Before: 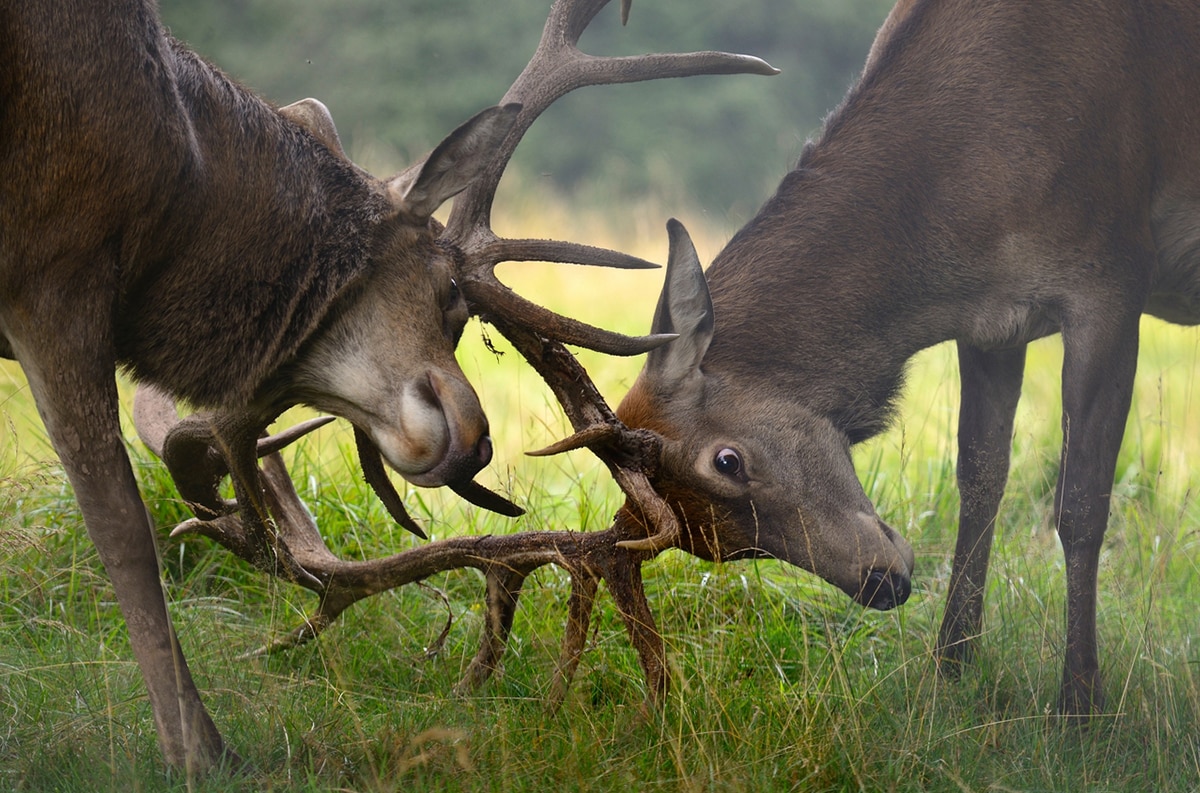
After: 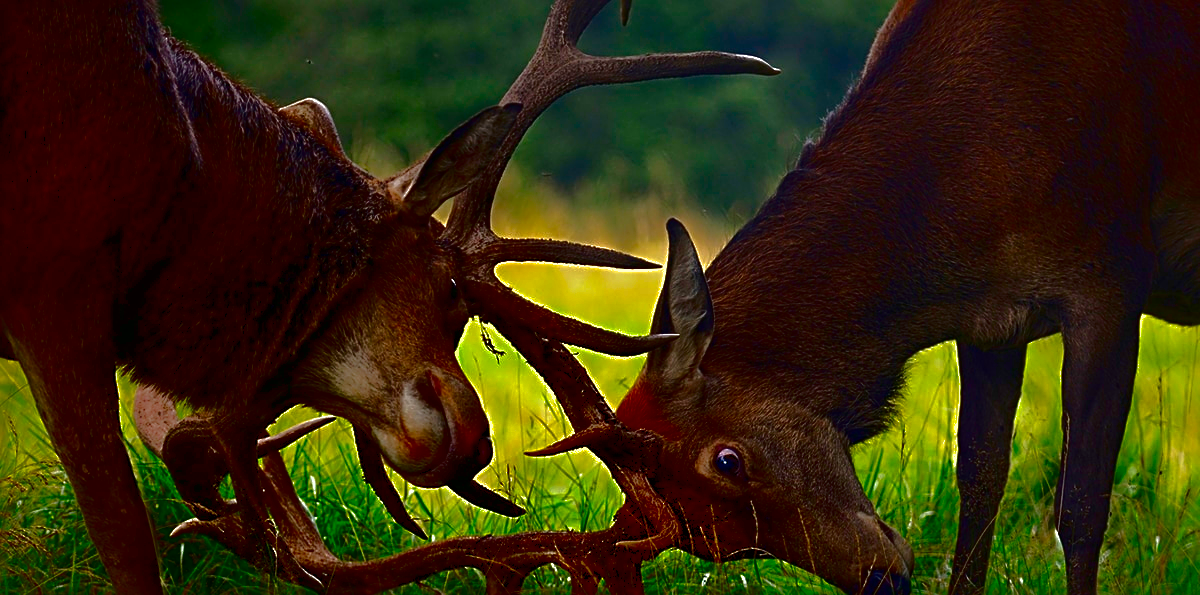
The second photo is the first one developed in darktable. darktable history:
shadows and highlights: on, module defaults
contrast brightness saturation: brightness -0.995, saturation 0.993
sharpen: radius 2.834, amount 0.717
crop: bottom 24.875%
